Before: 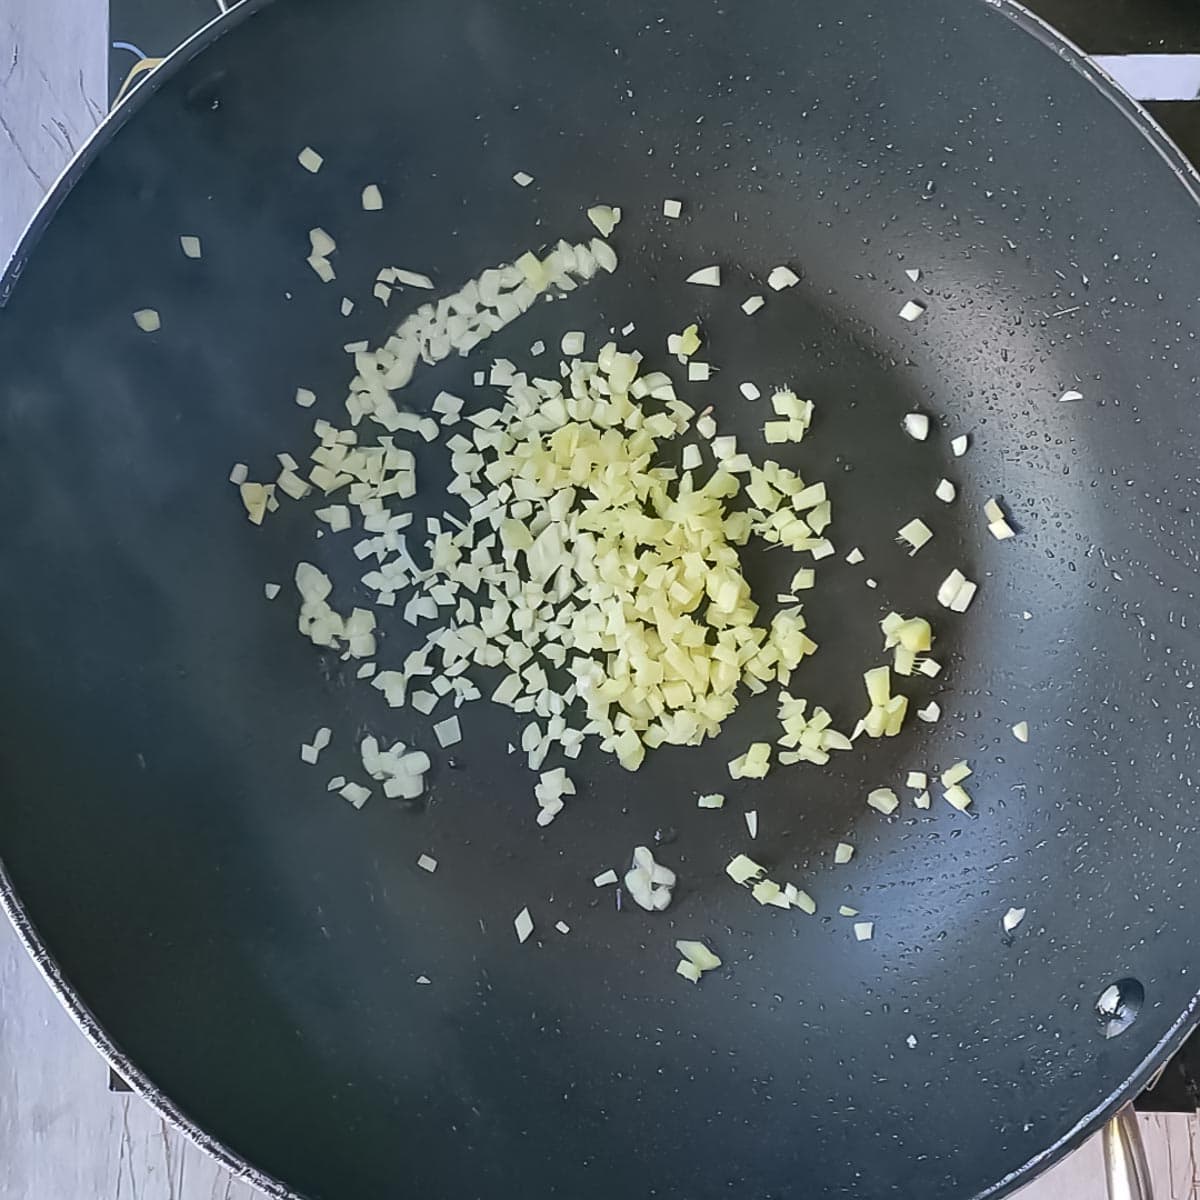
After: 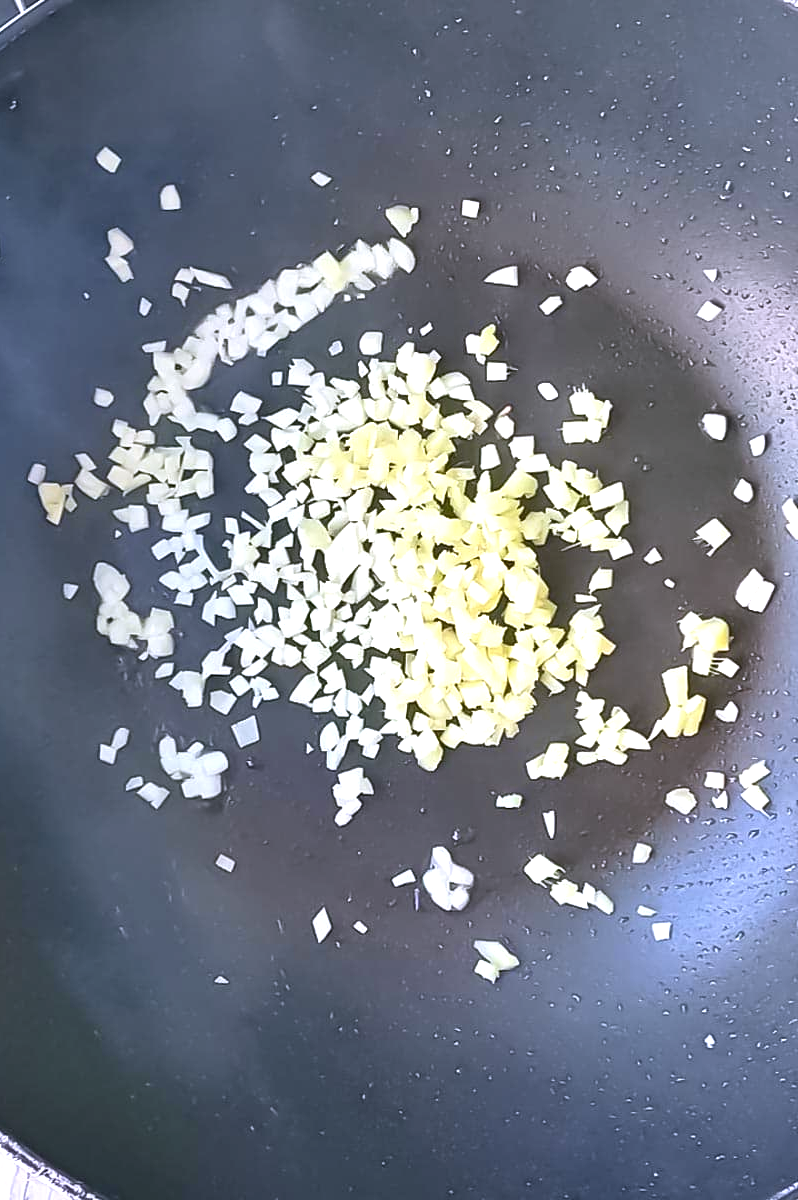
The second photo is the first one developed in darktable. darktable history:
crop: left 16.899%, right 16.556%
exposure: exposure 0.921 EV, compensate highlight preservation false
white balance: red 1.066, blue 1.119
color correction: highlights a* -2.73, highlights b* -2.09, shadows a* 2.41, shadows b* 2.73
